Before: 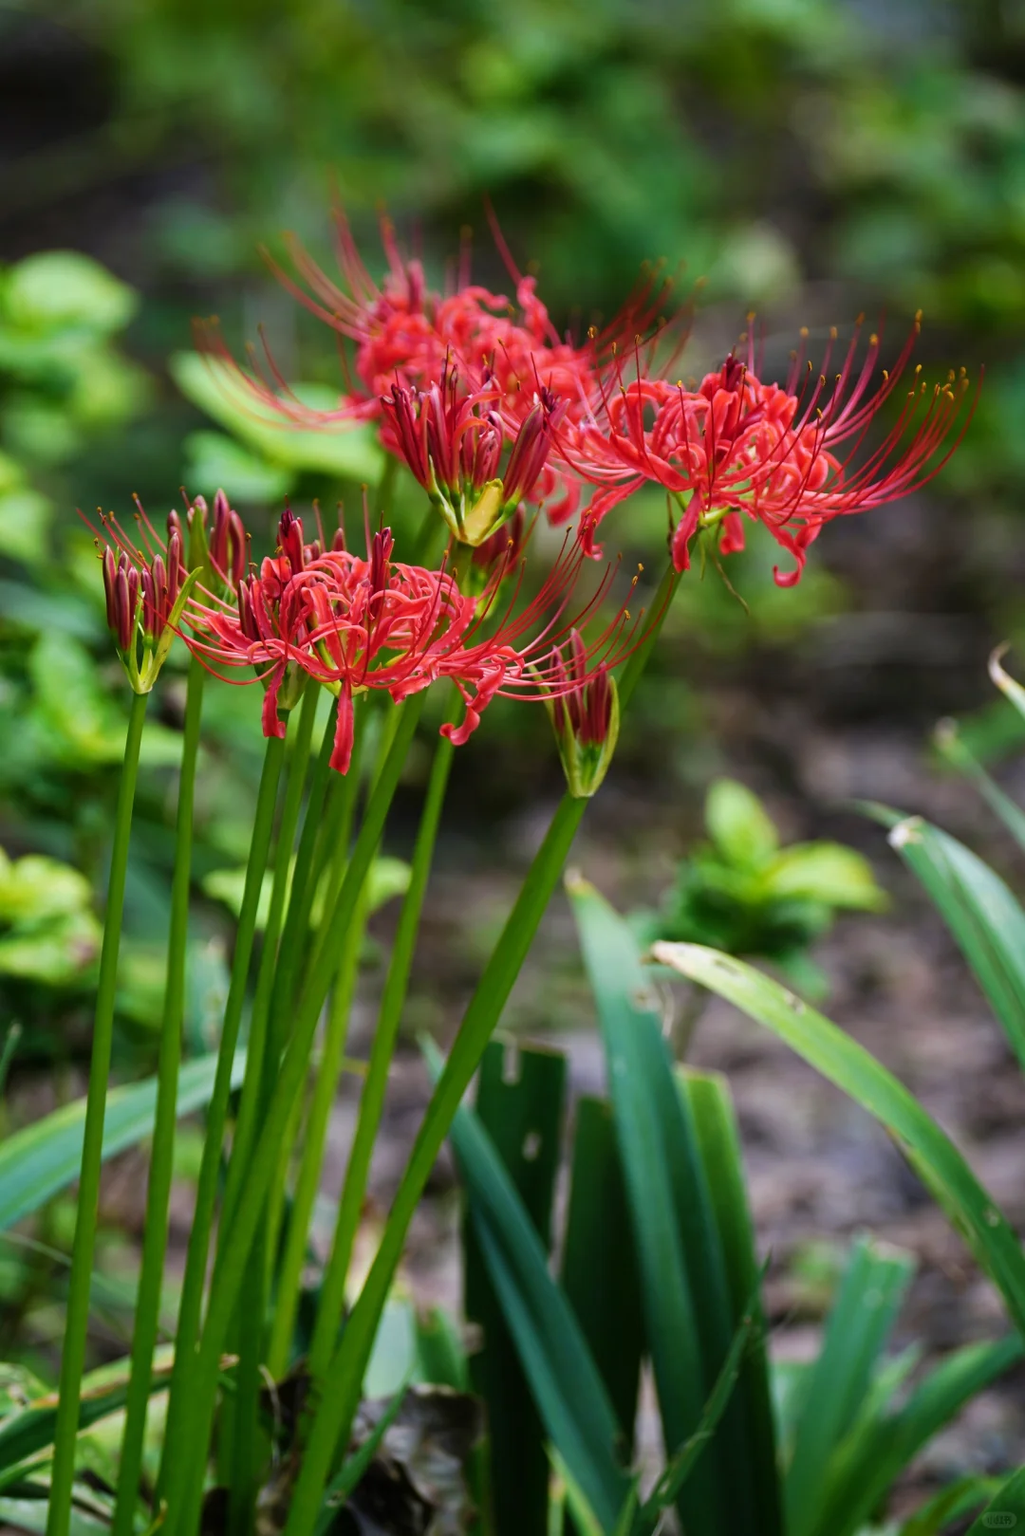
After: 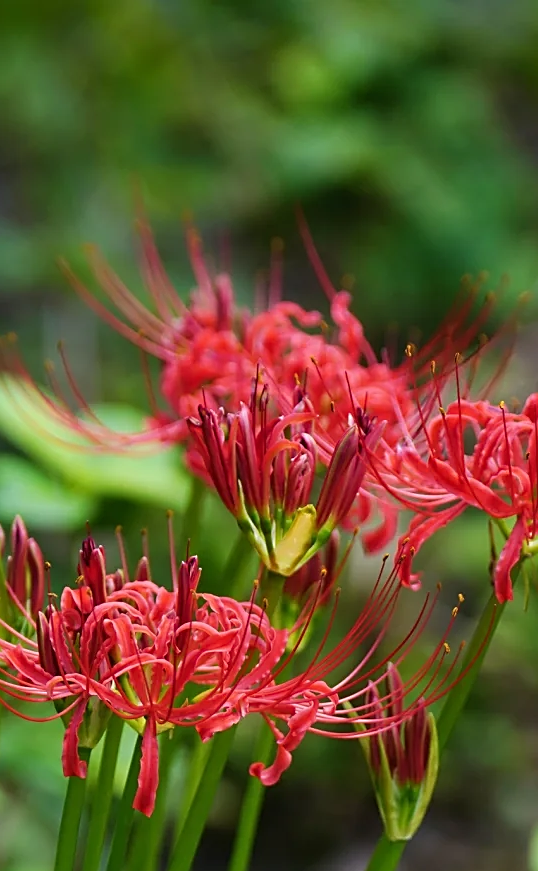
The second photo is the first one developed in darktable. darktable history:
crop: left 19.833%, right 30.331%, bottom 46.142%
sharpen: on, module defaults
